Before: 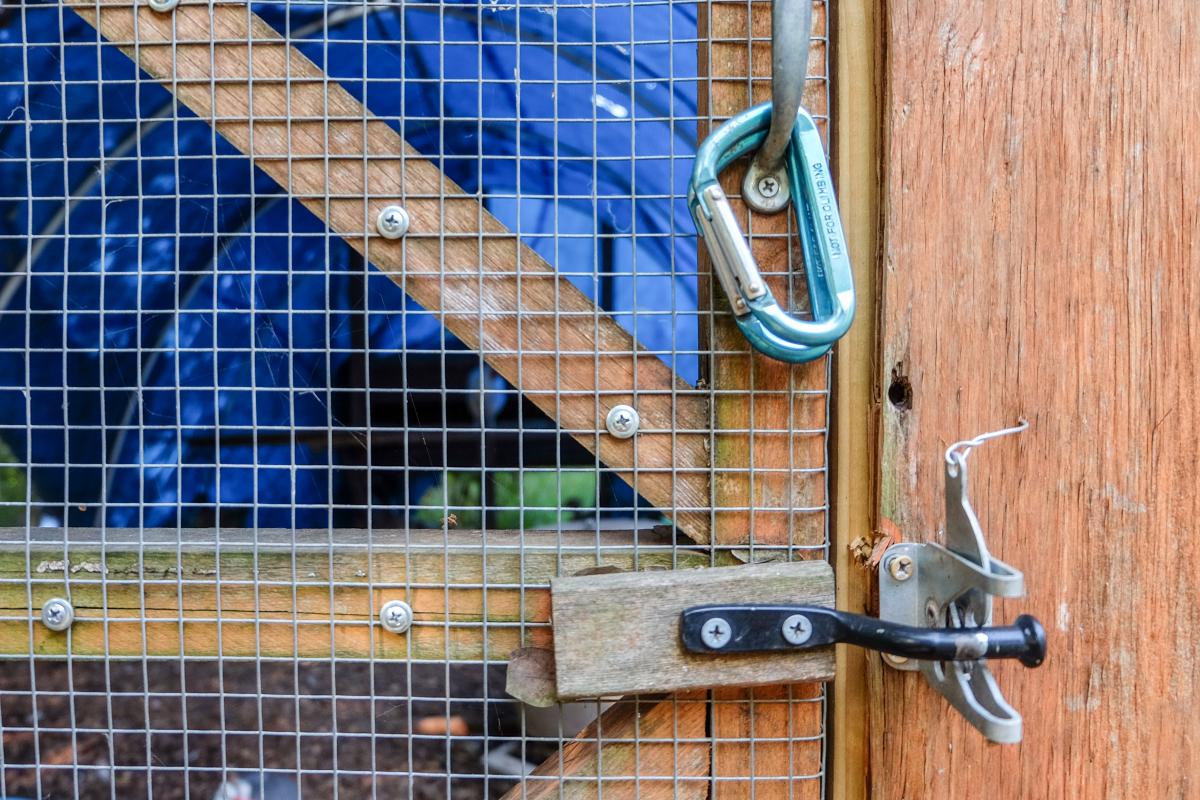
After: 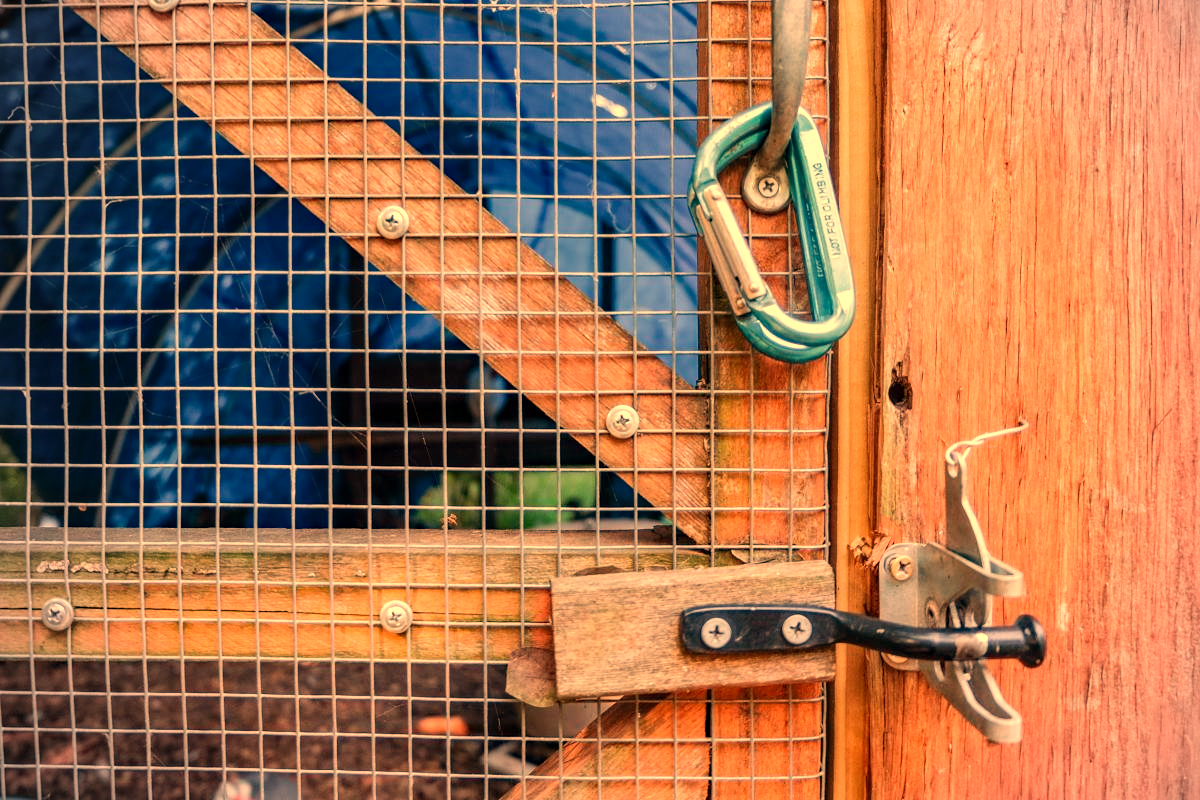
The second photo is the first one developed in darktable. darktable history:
white balance: red 1.467, blue 0.684
vignetting: on, module defaults
haze removal: compatibility mode true, adaptive false
